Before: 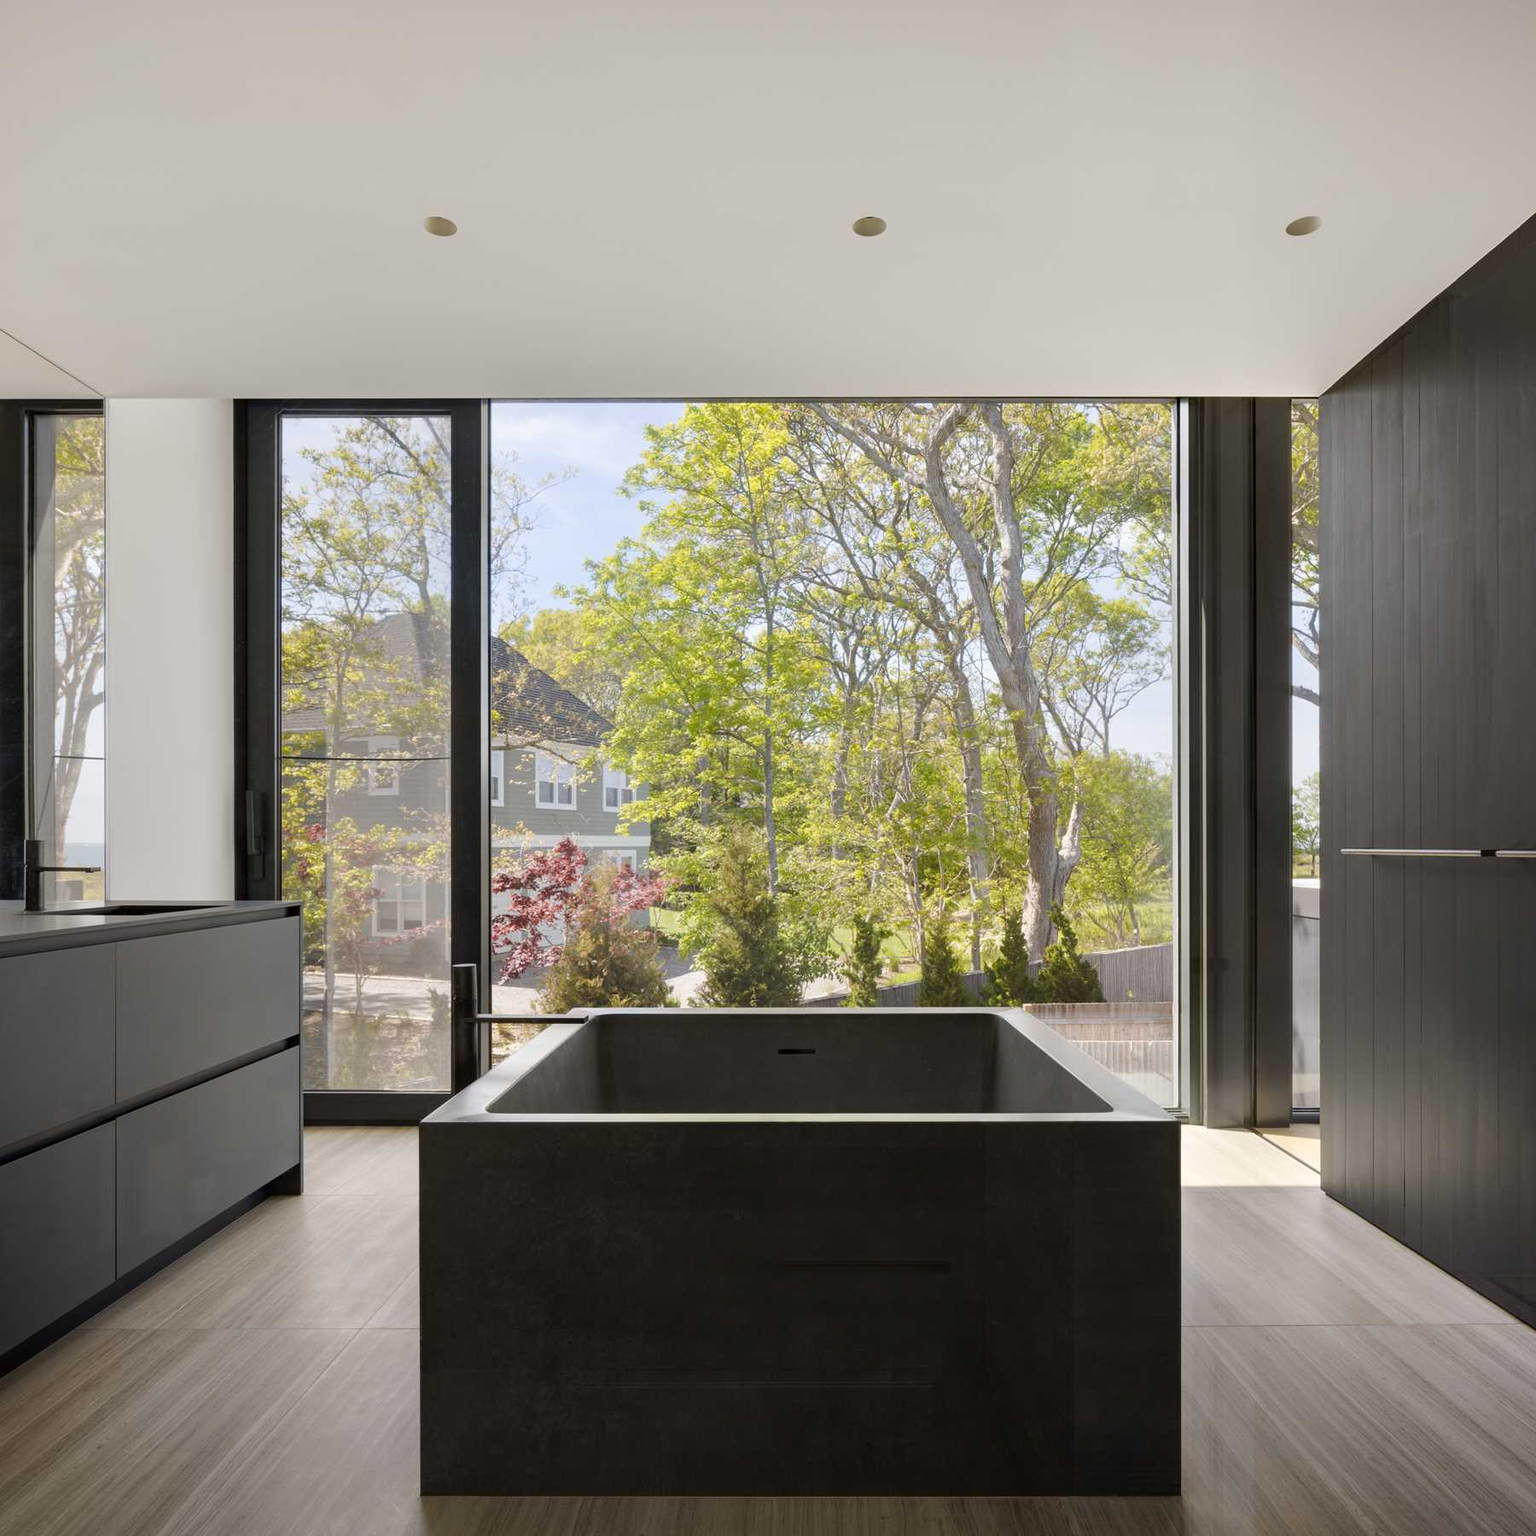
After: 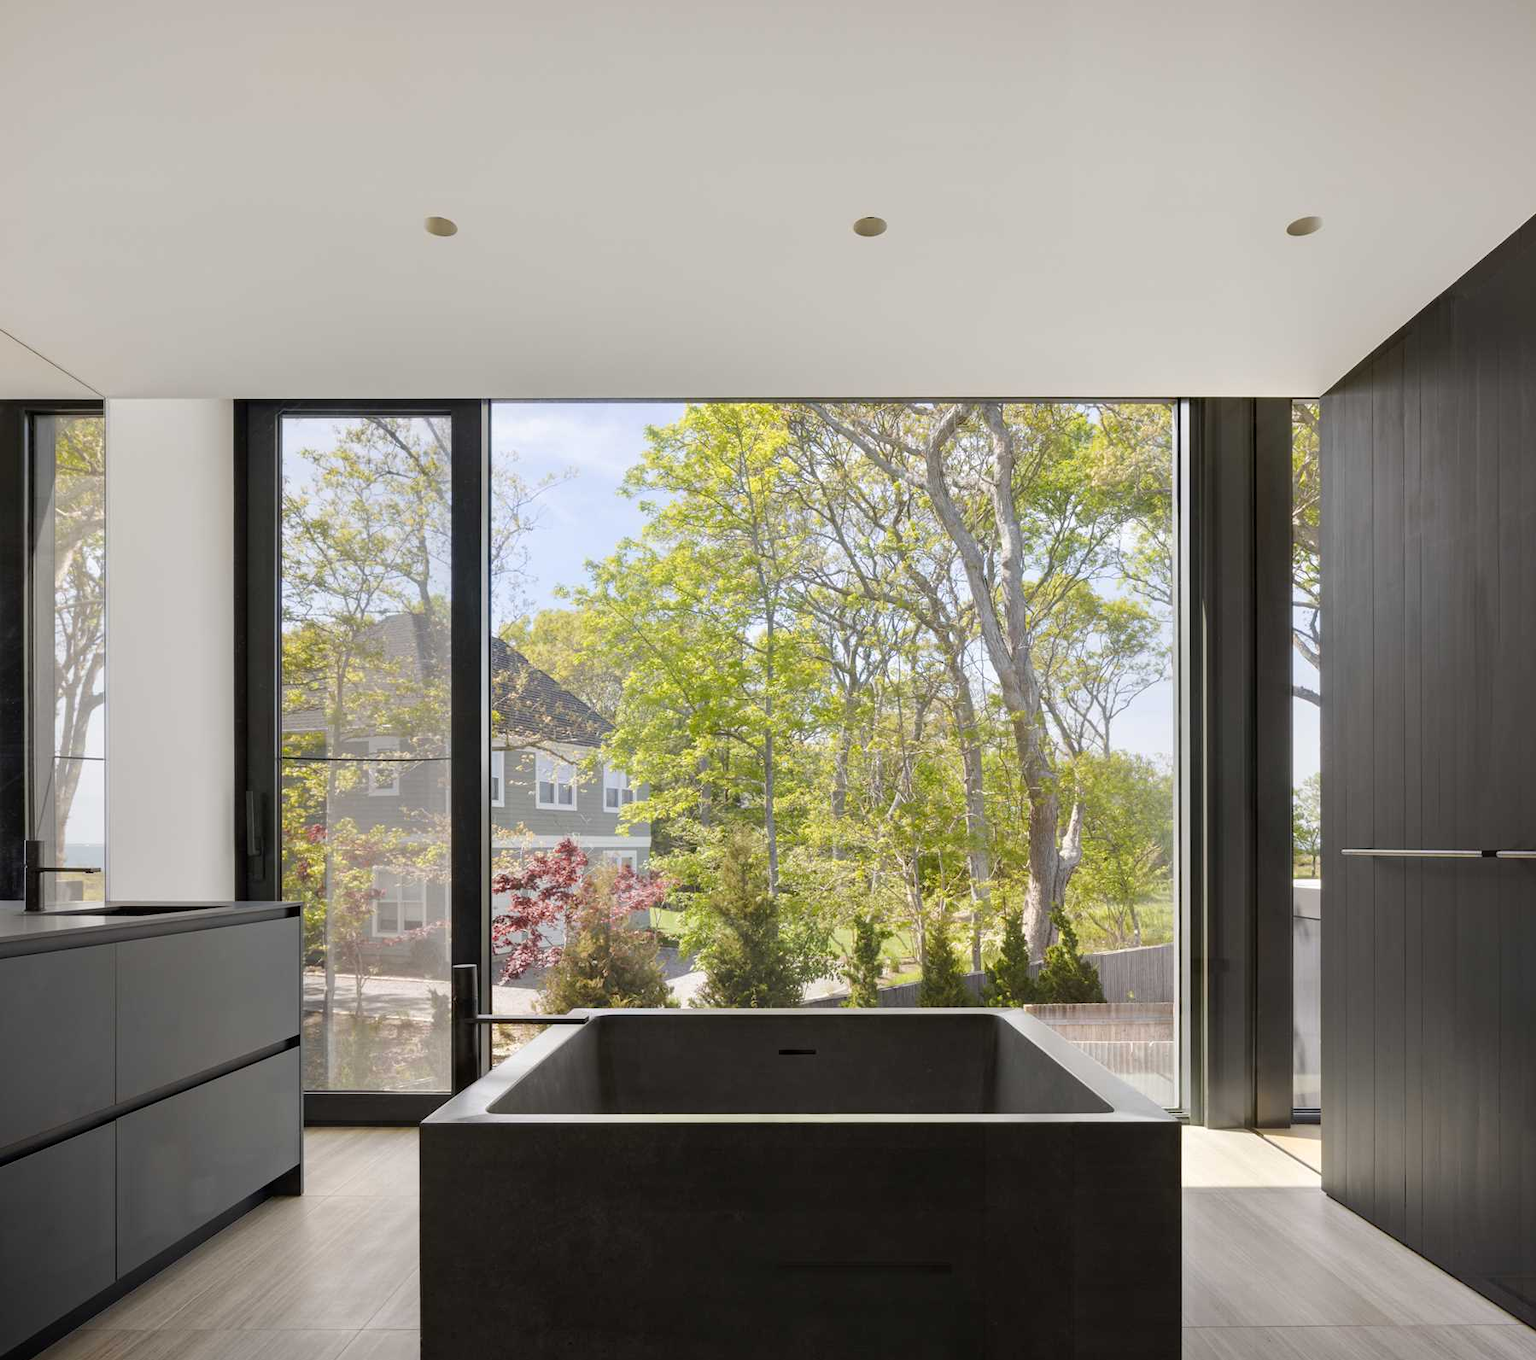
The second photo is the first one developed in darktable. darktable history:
crop and rotate: top 0%, bottom 11.403%
